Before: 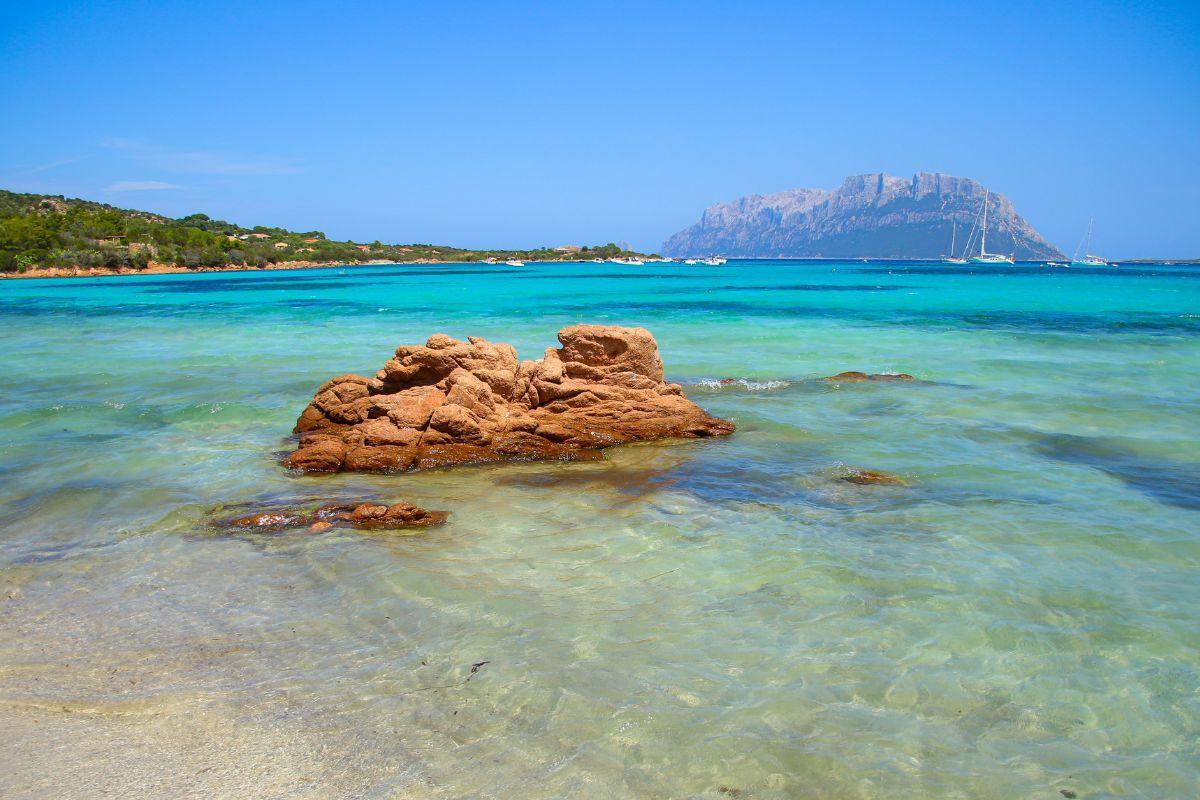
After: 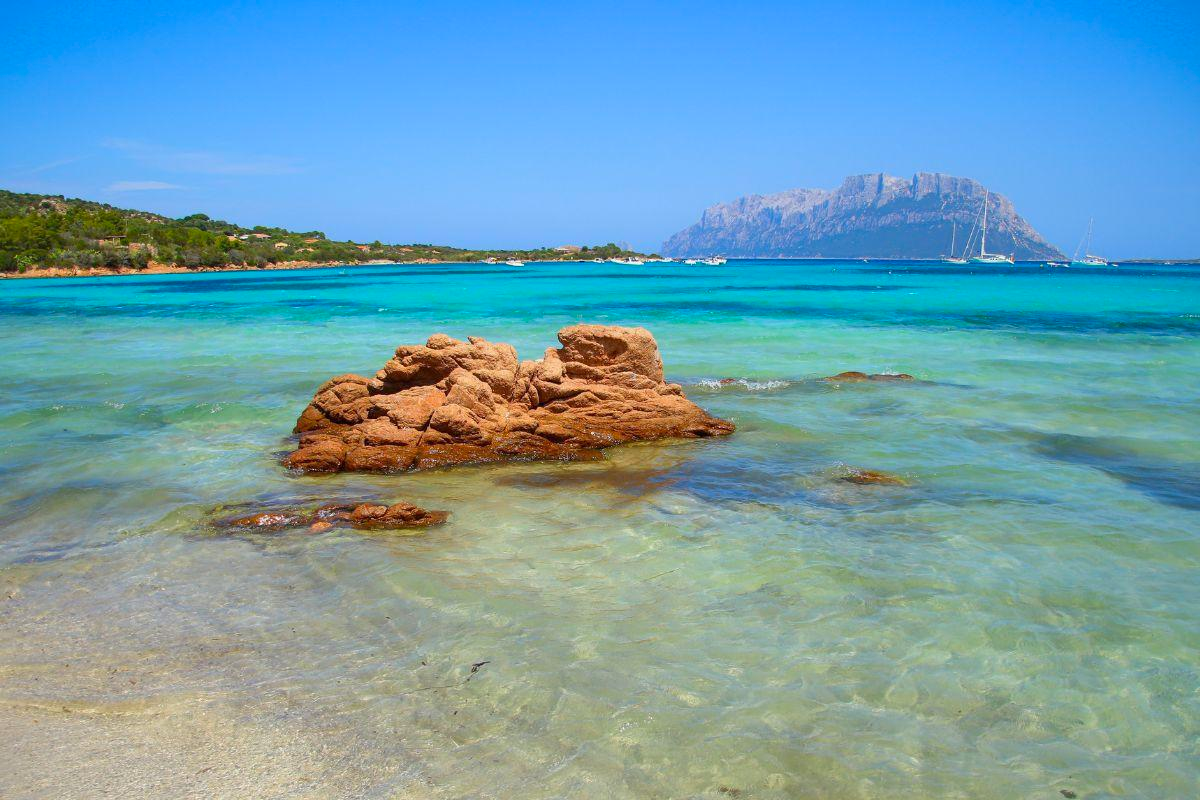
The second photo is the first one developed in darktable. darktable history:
exposure: exposure 0.3 EV, compensate highlight preservation false
shadows and highlights: radius 121.13, shadows 21.4, white point adjustment -9.72, highlights -14.39, soften with gaussian
